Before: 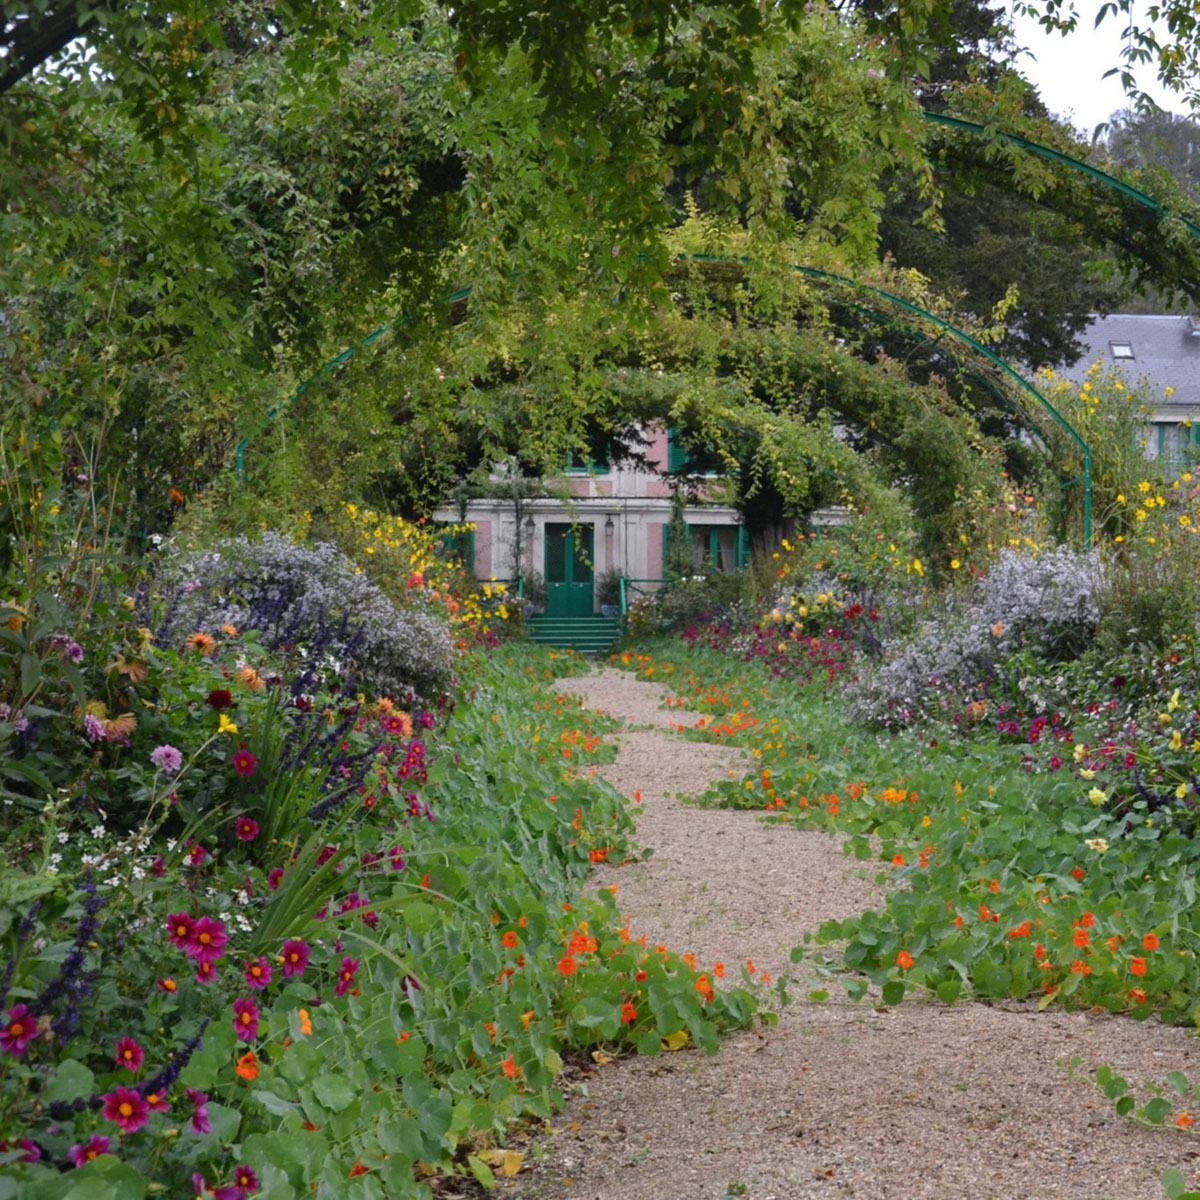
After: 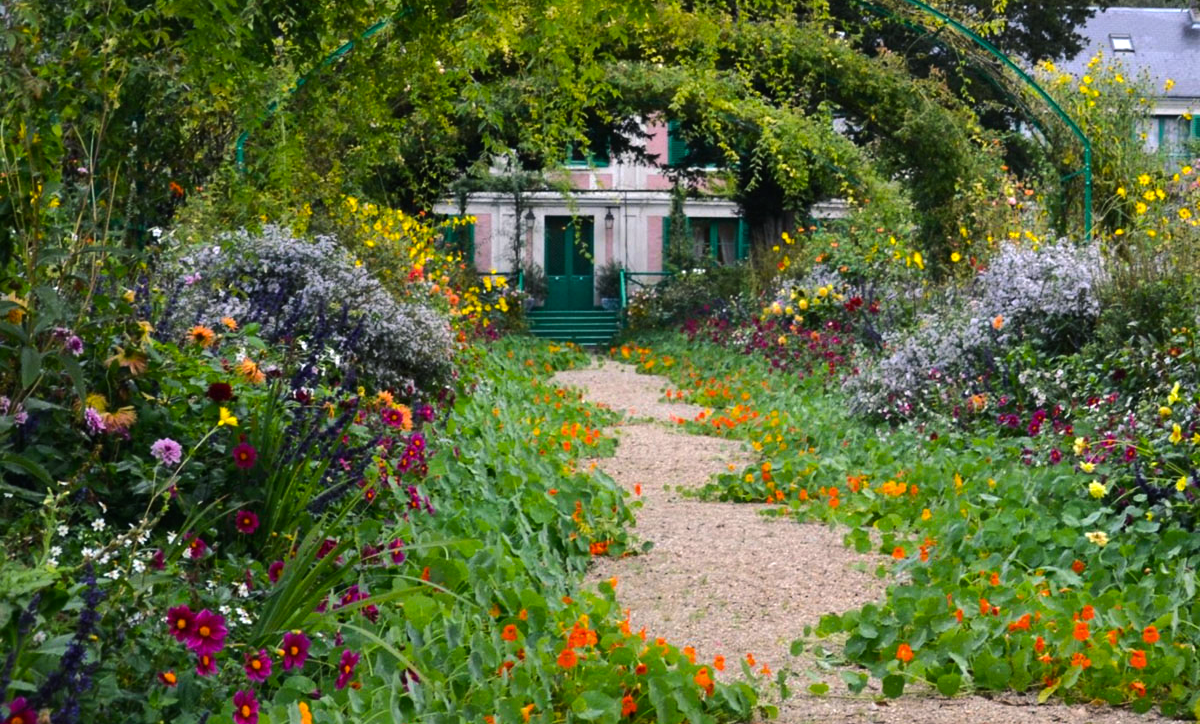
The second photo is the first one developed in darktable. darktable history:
crop and rotate: top 25.62%, bottom 14.009%
color balance rgb: shadows lift › chroma 2.05%, shadows lift › hue 221.47°, perceptual saturation grading › global saturation 19.569%, perceptual brilliance grading › highlights 17.962%, perceptual brilliance grading › mid-tones 32.153%, perceptual brilliance grading › shadows -31.545%, global vibrance 20%
